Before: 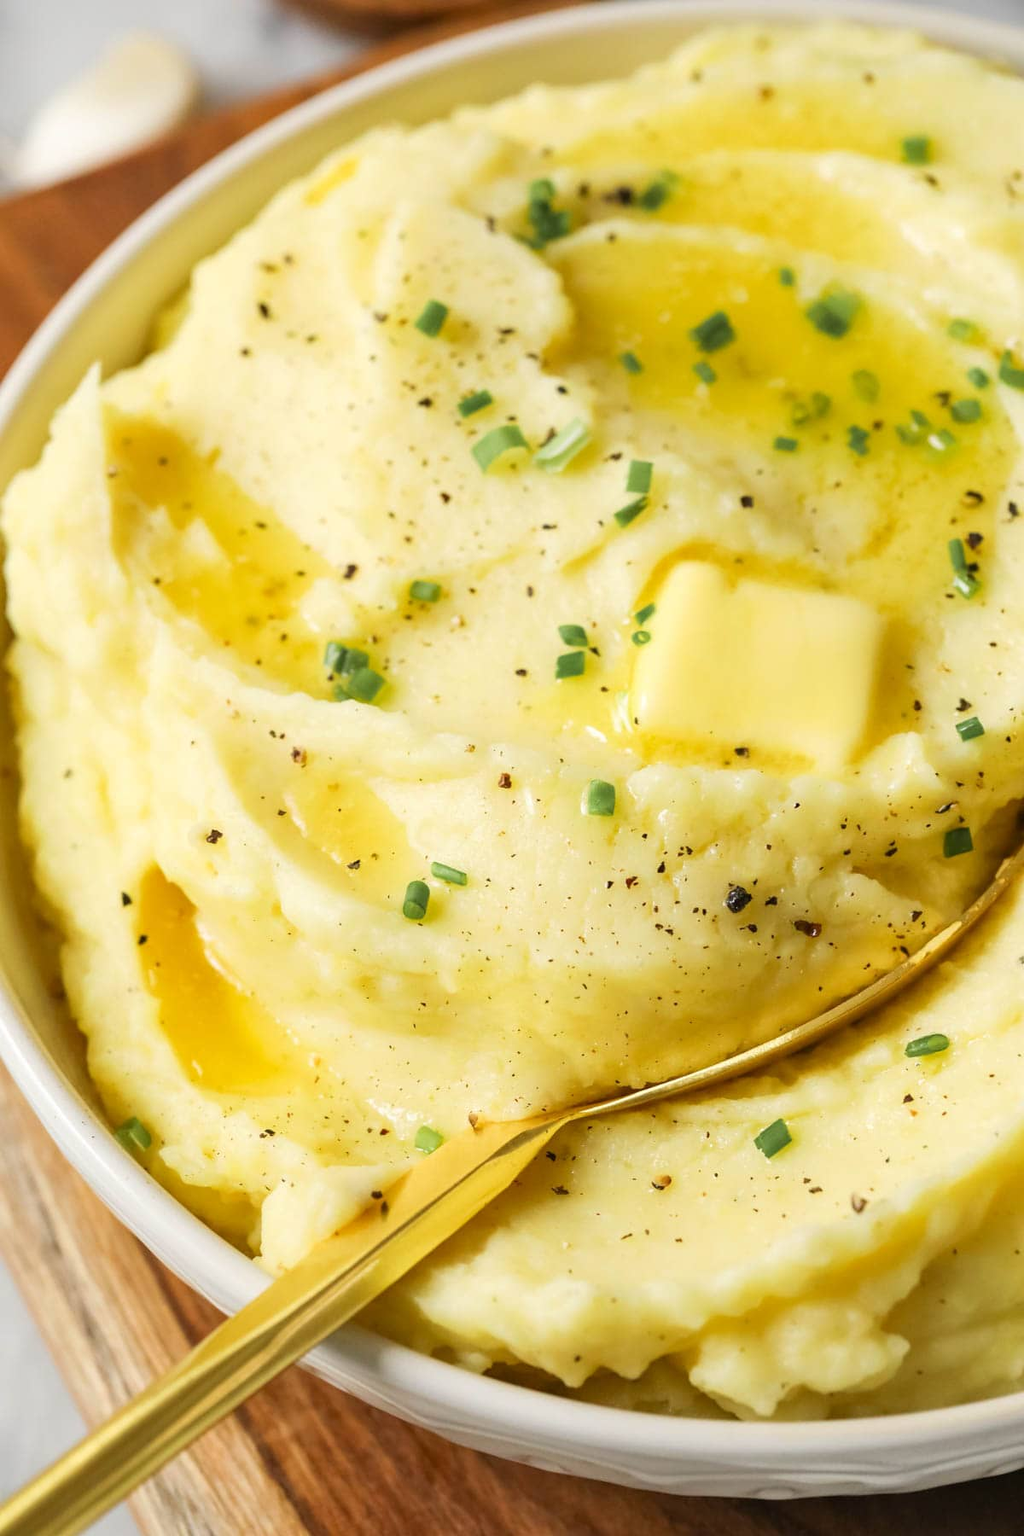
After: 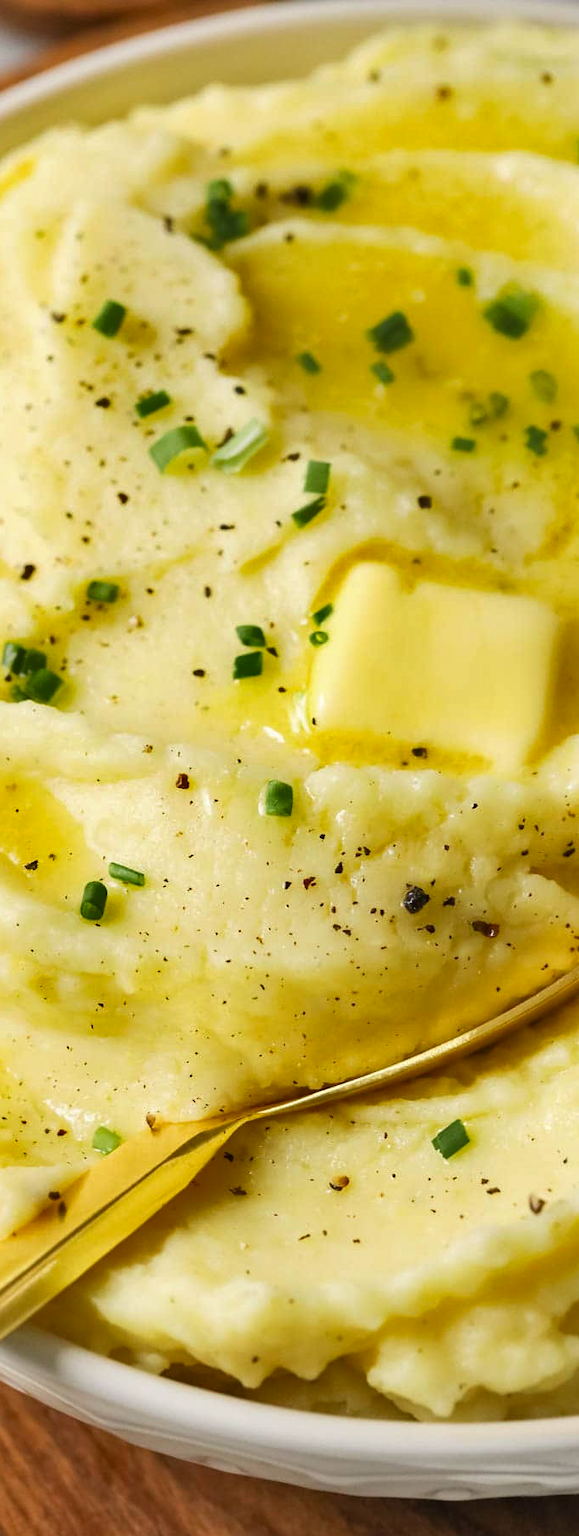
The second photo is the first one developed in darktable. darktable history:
crop: left 31.516%, top 0.007%, right 11.832%
shadows and highlights: shadows 52.65, soften with gaussian
